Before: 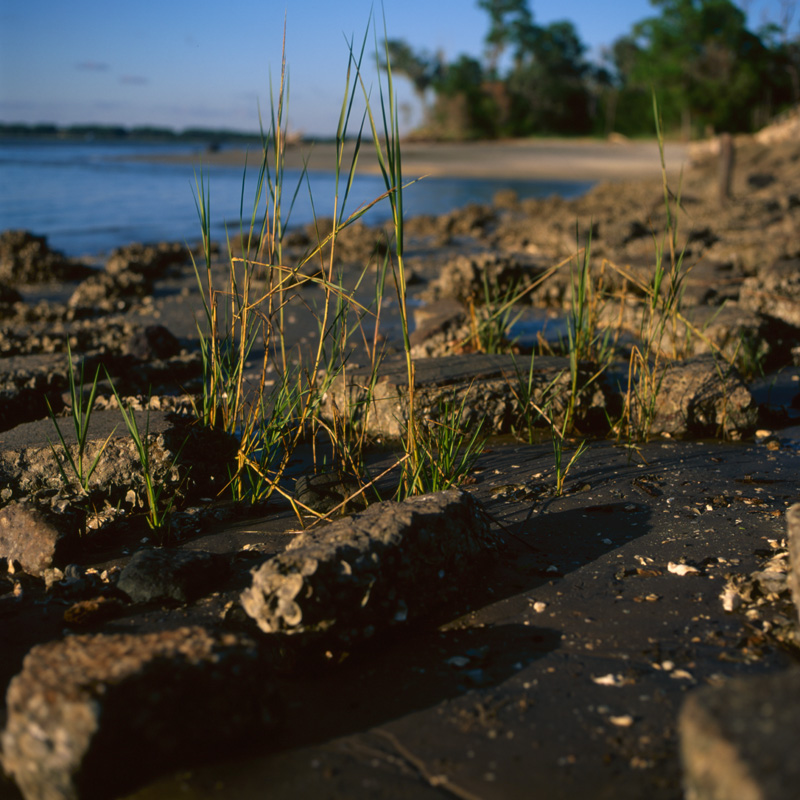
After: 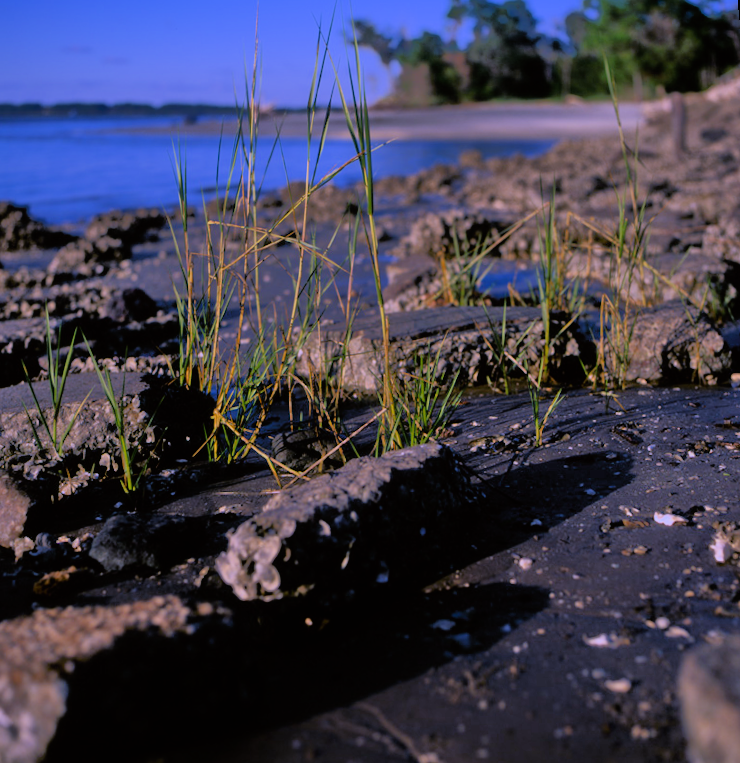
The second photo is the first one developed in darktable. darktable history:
white balance: red 0.98, blue 1.61
filmic rgb: black relative exposure -7.65 EV, white relative exposure 4.56 EV, hardness 3.61, color science v6 (2022)
rotate and perspective: rotation -1.68°, lens shift (vertical) -0.146, crop left 0.049, crop right 0.912, crop top 0.032, crop bottom 0.96
tone equalizer: -8 EV -0.528 EV, -7 EV -0.319 EV, -6 EV -0.083 EV, -5 EV 0.413 EV, -4 EV 0.985 EV, -3 EV 0.791 EV, -2 EV -0.01 EV, -1 EV 0.14 EV, +0 EV -0.012 EV, smoothing 1
